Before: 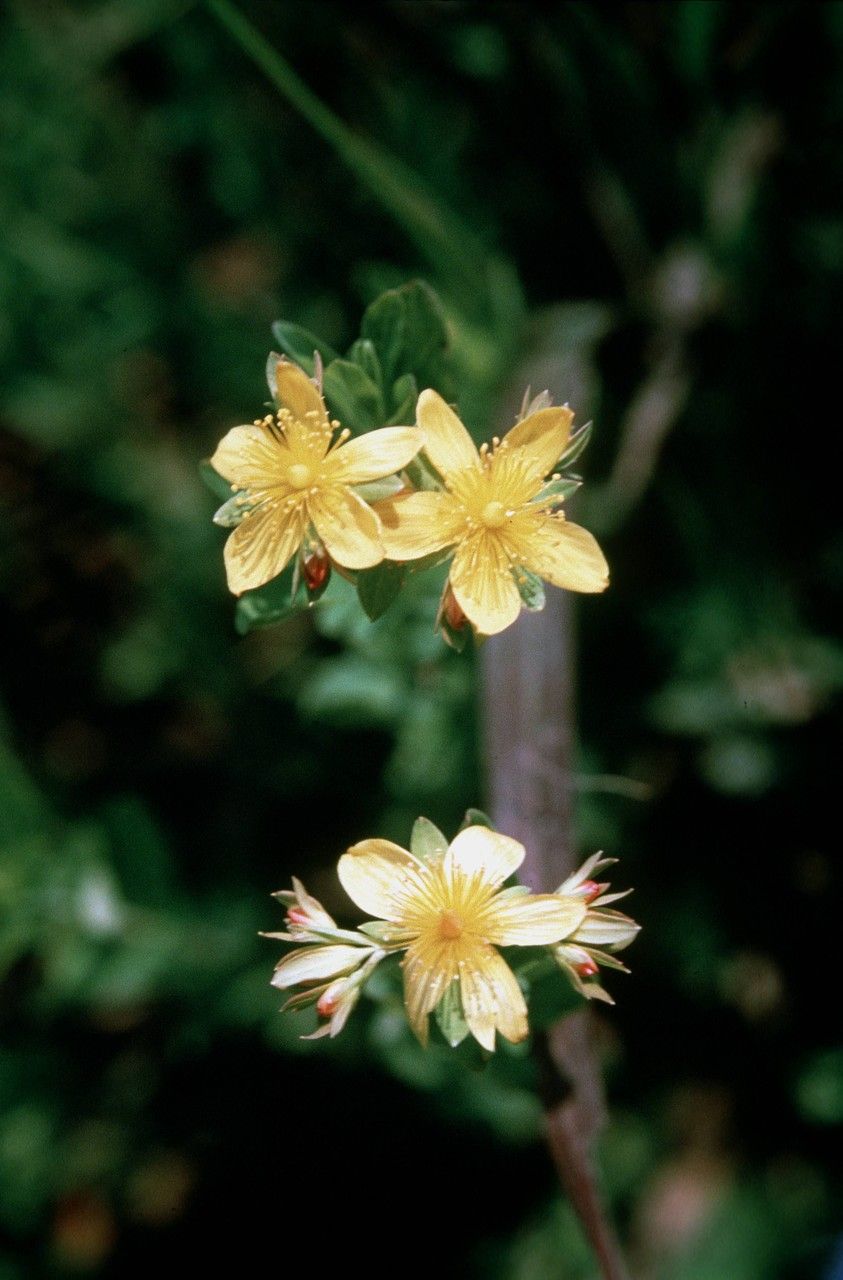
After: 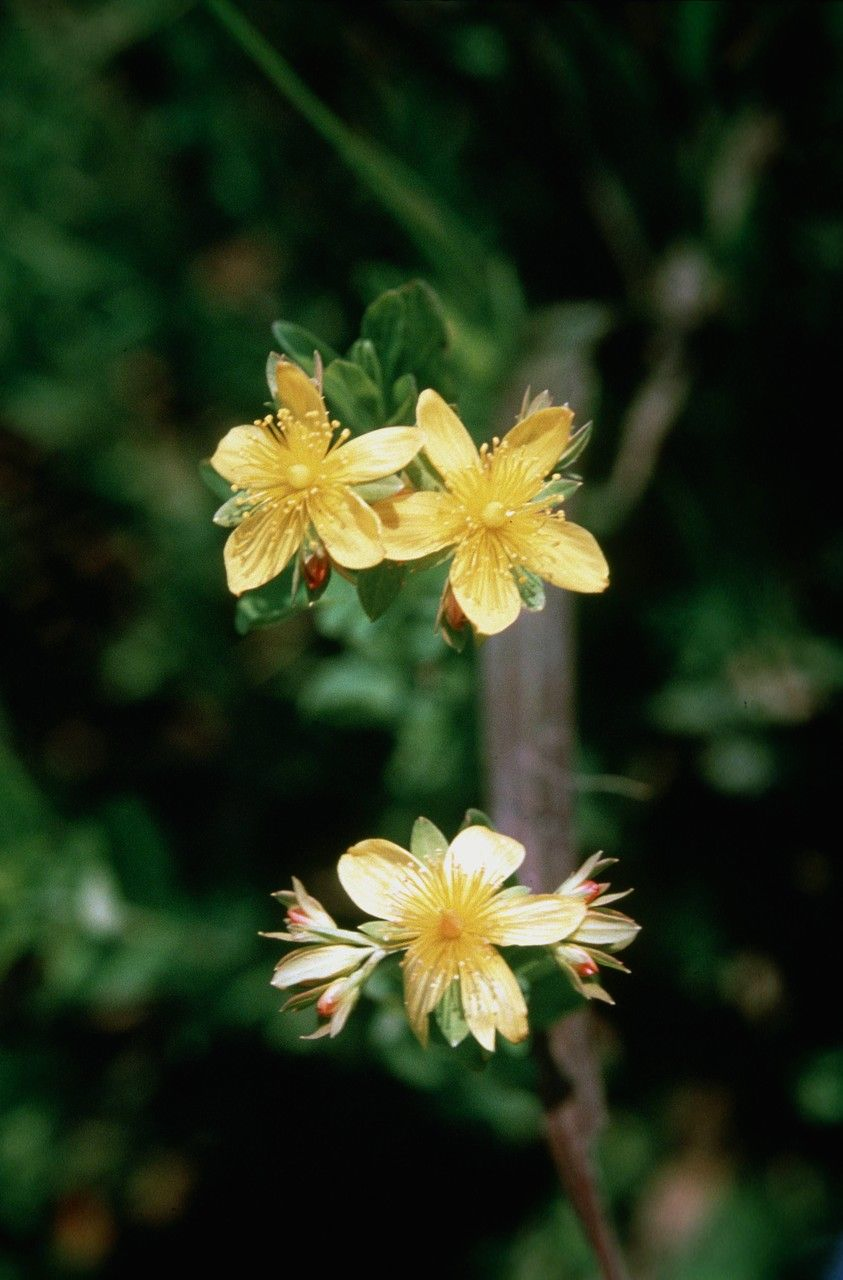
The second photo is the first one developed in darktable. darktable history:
contrast brightness saturation: contrast -0.02, brightness -0.01, saturation 0.03
rgb curve: curves: ch2 [(0, 0) (0.567, 0.512) (1, 1)], mode RGB, independent channels
